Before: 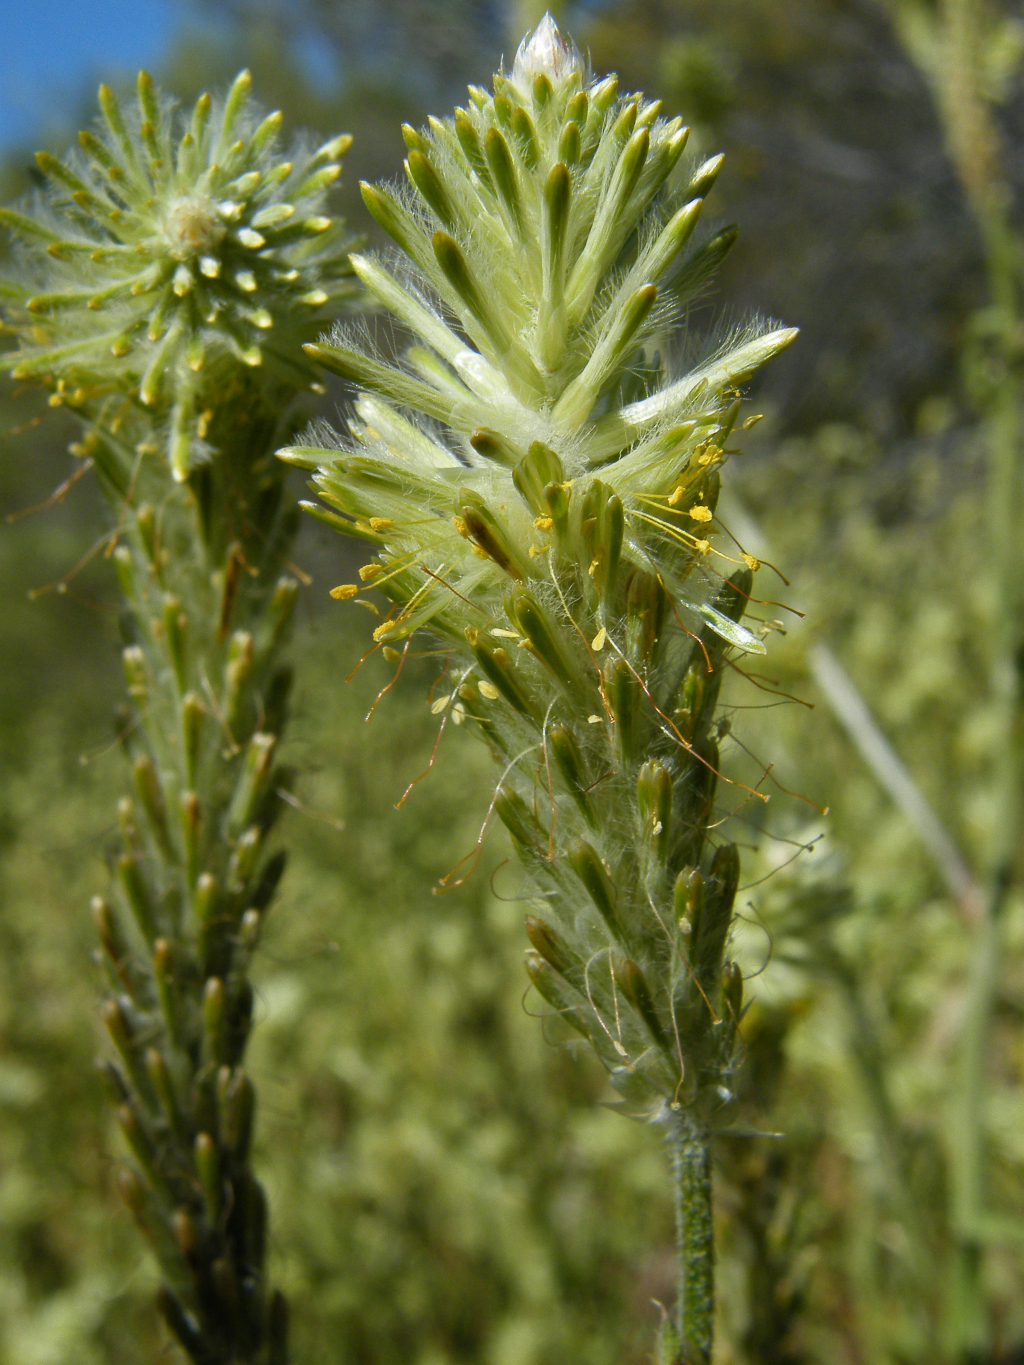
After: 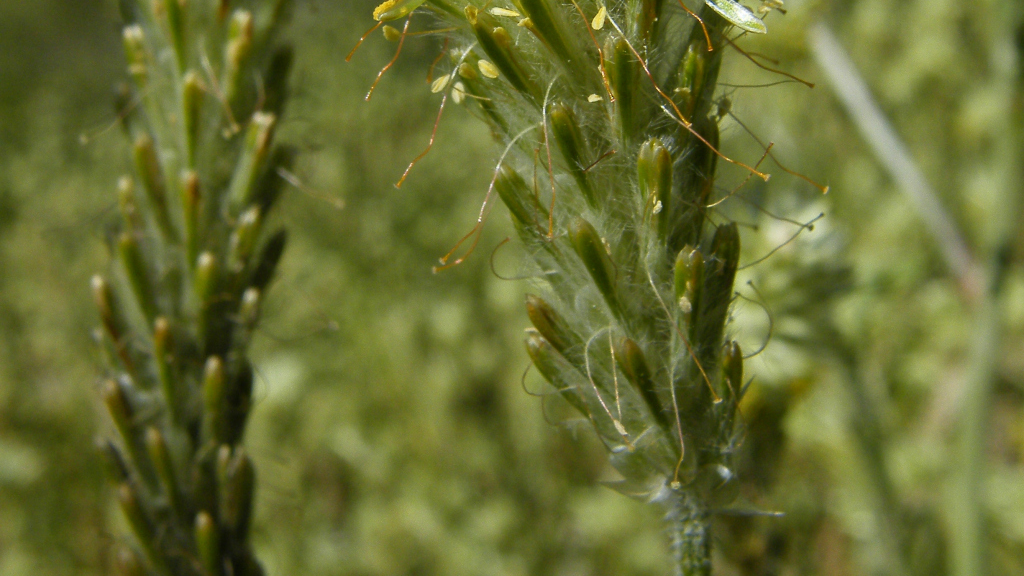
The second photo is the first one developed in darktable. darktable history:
crop: top 45.518%, bottom 12.253%
